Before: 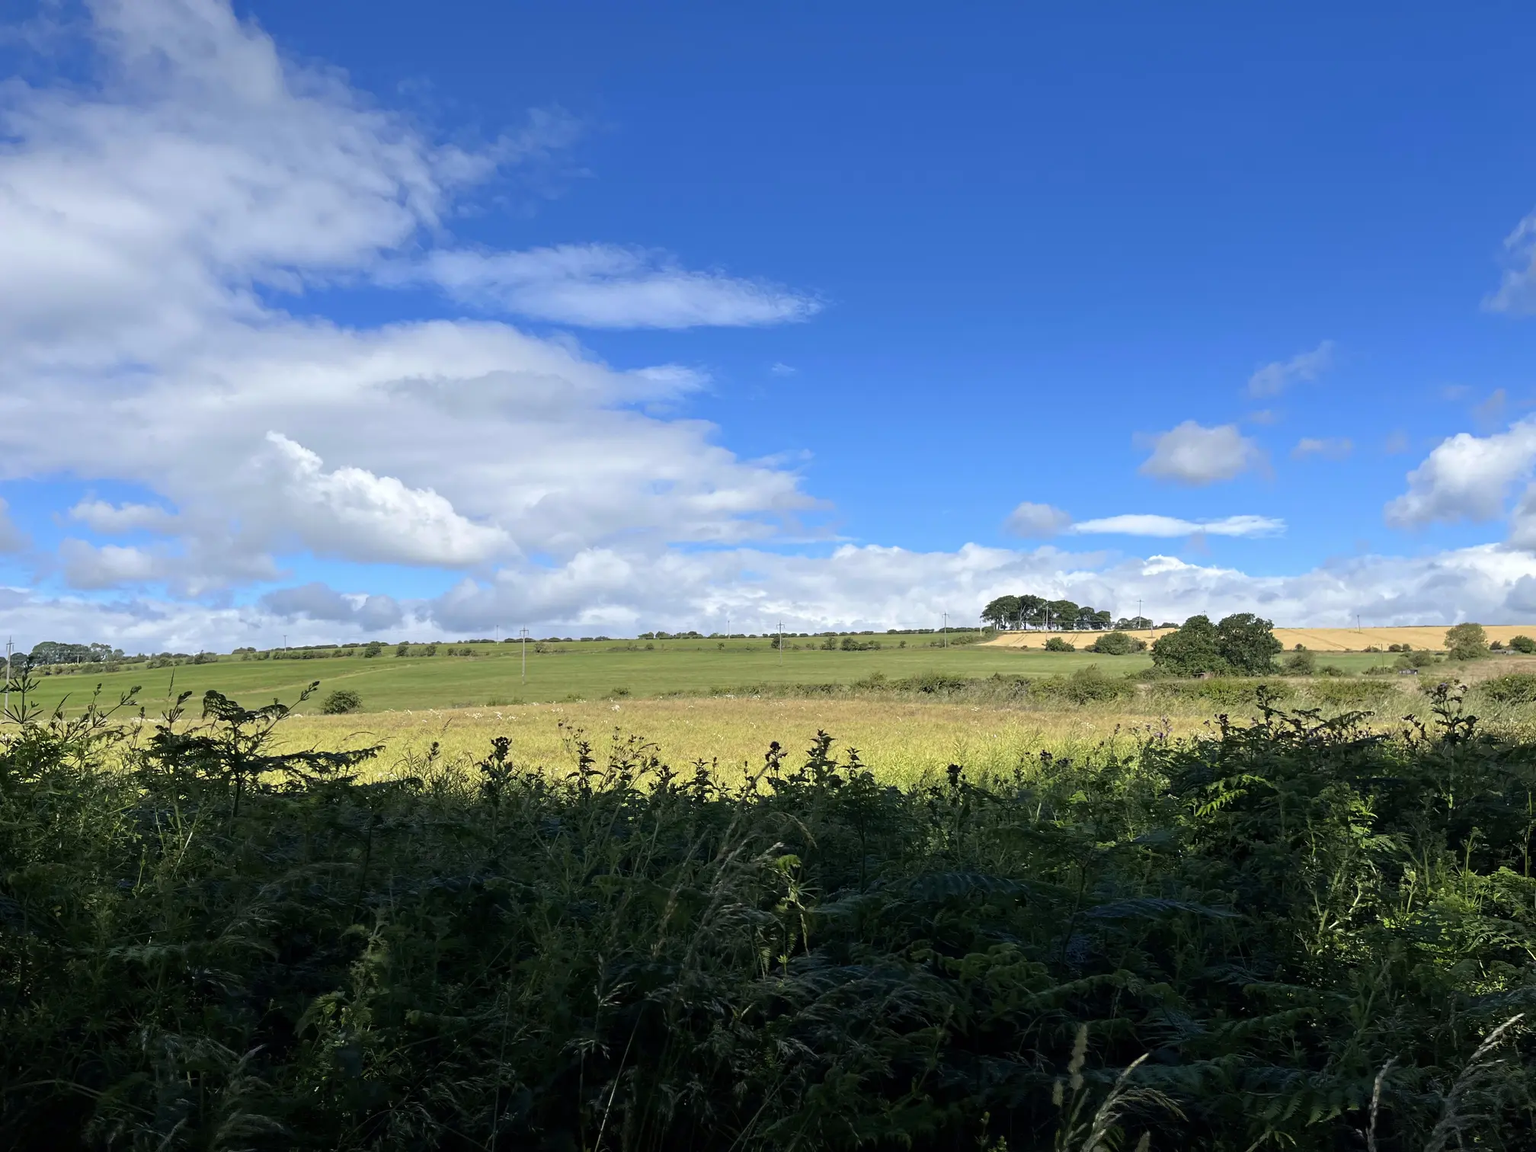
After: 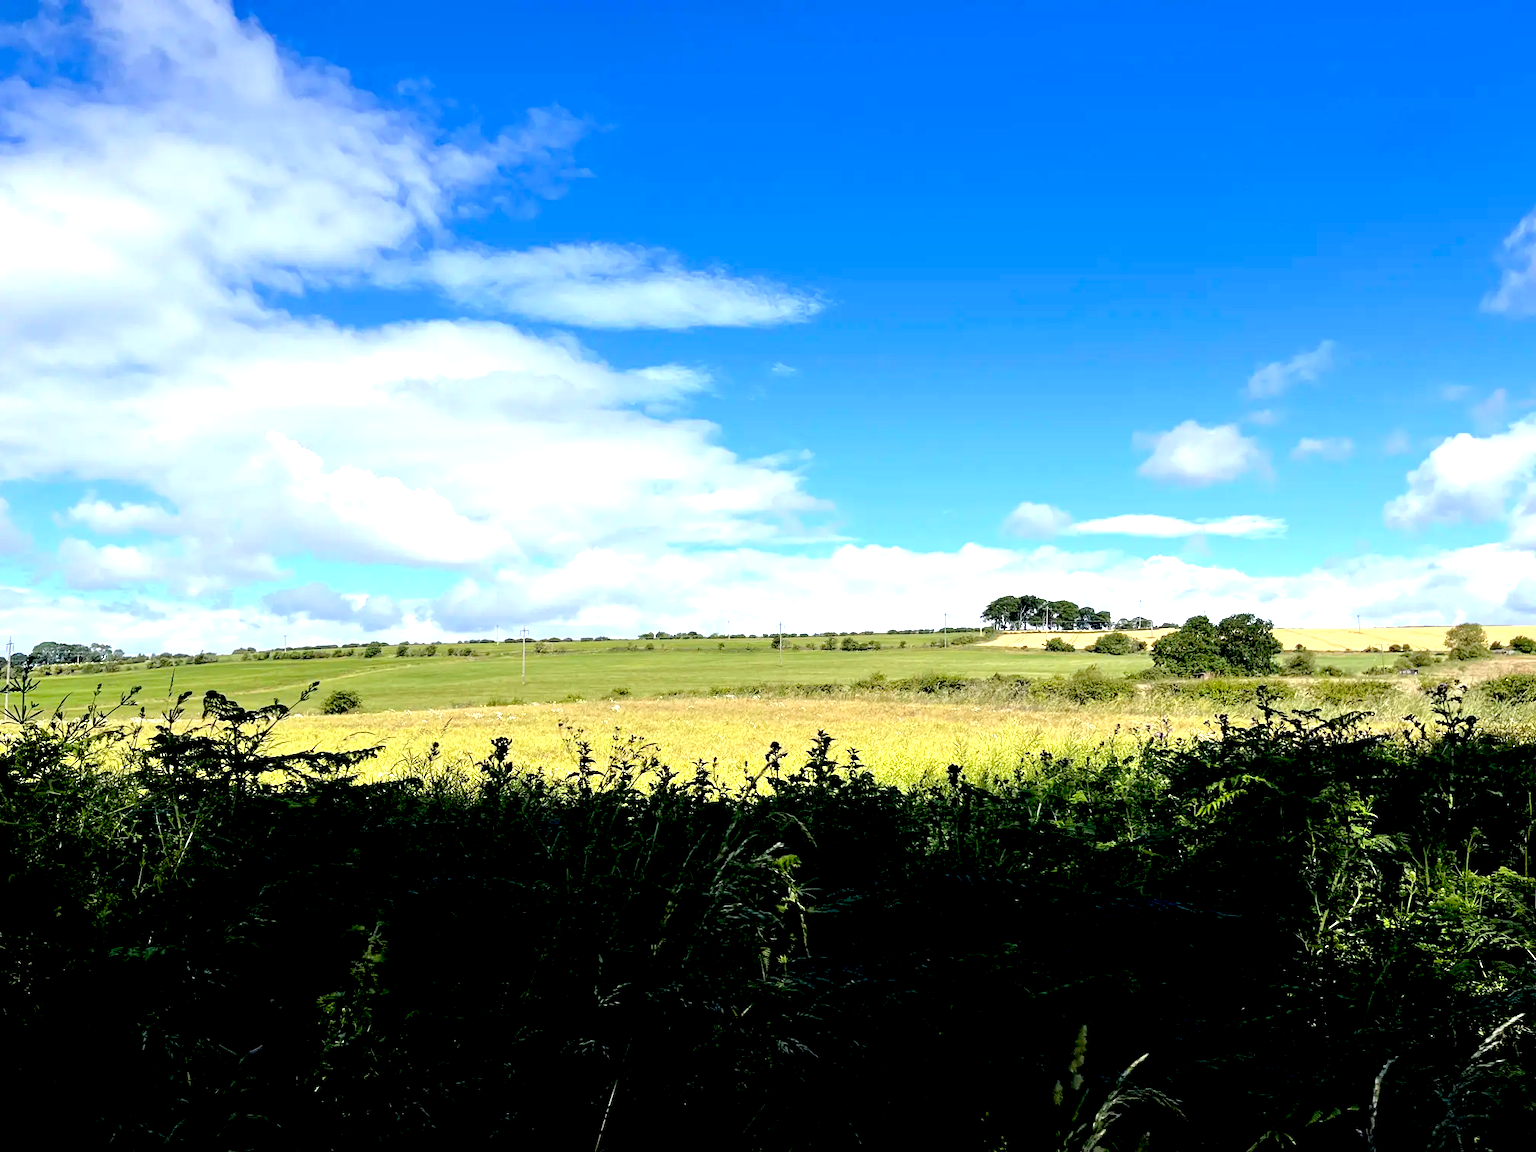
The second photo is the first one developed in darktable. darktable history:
color balance rgb: global vibrance 20%
exposure: black level correction 0.035, exposure 0.9 EV, compensate highlight preservation false
